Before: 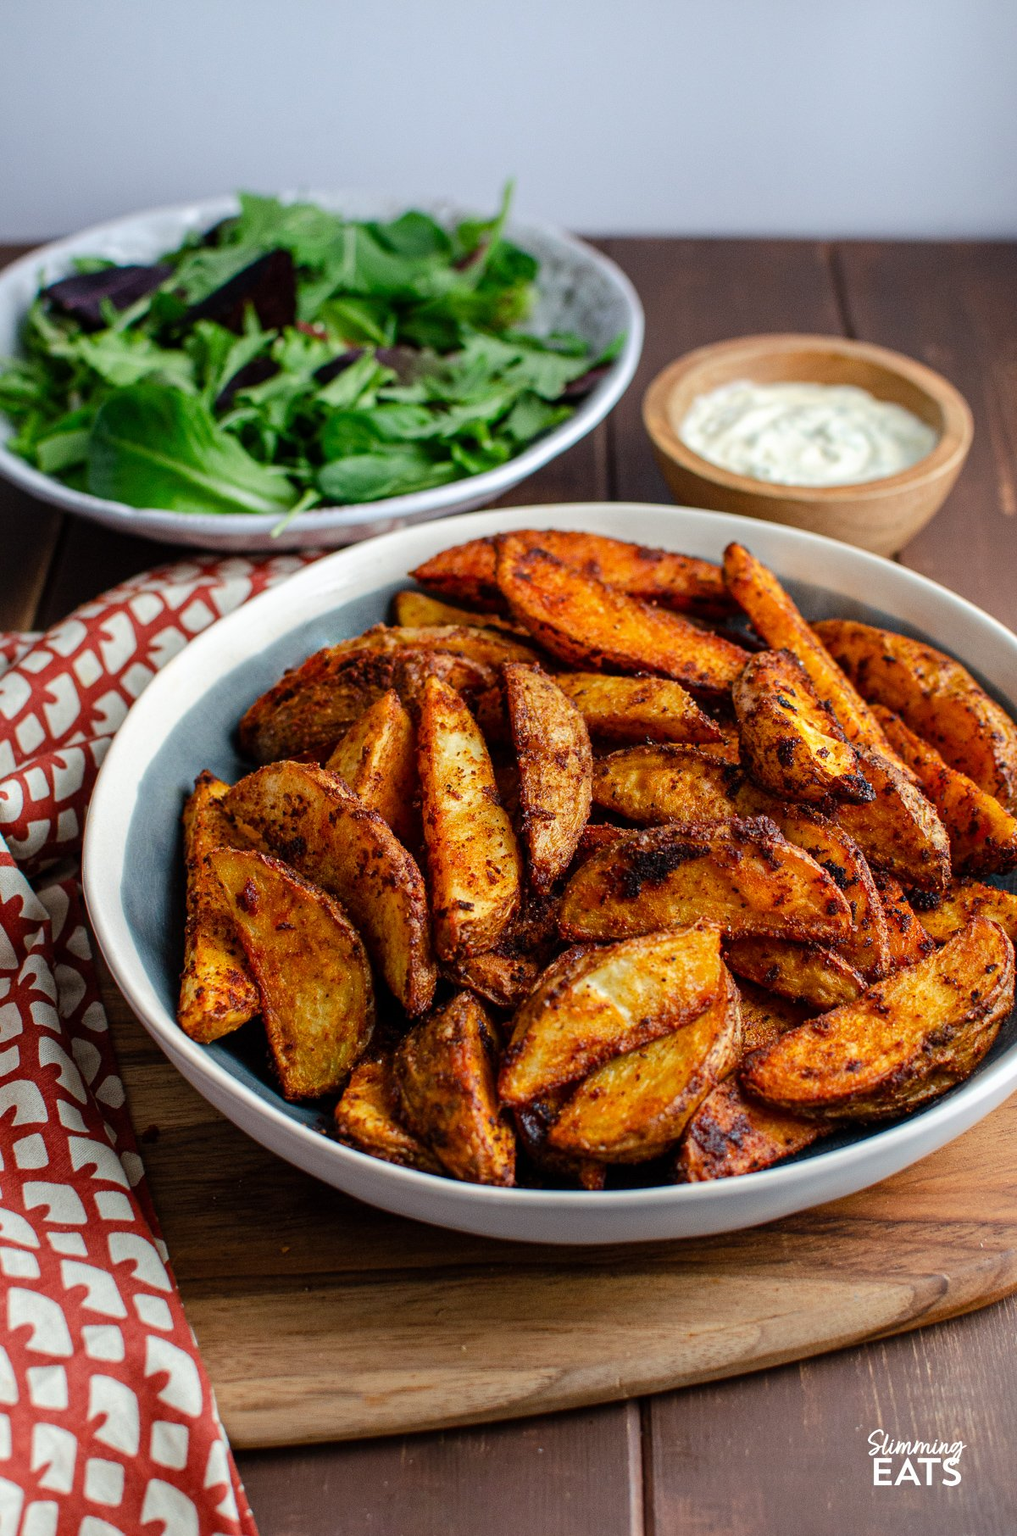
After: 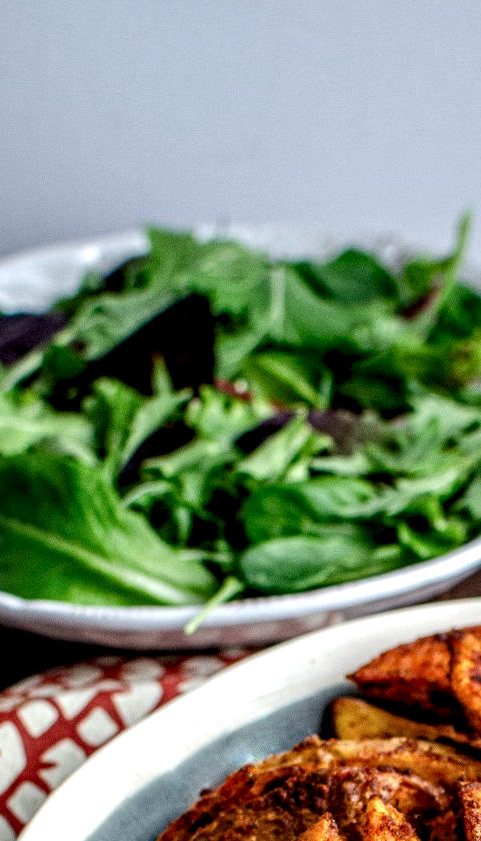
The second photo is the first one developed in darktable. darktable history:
exposure: black level correction 0.001, compensate highlight preservation false
crop and rotate: left 11.312%, top 0.055%, right 48.552%, bottom 53.494%
shadows and highlights: shadows 29.64, highlights -30.35, low approximation 0.01, soften with gaussian
local contrast: highlights 77%, shadows 56%, detail 174%, midtone range 0.435
